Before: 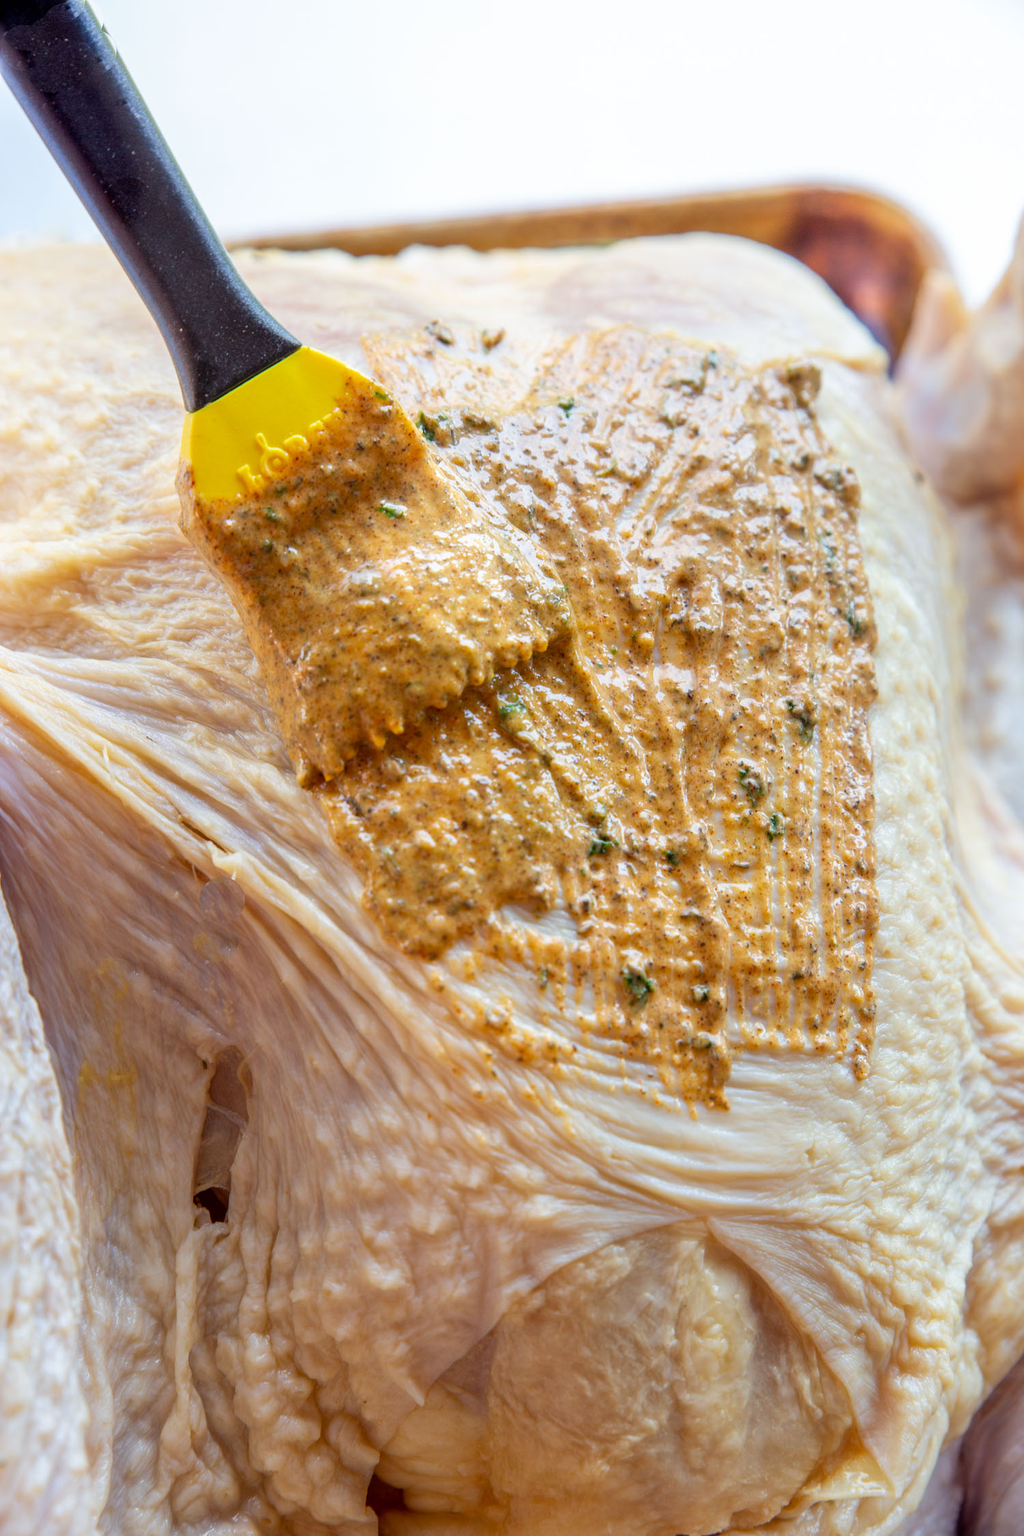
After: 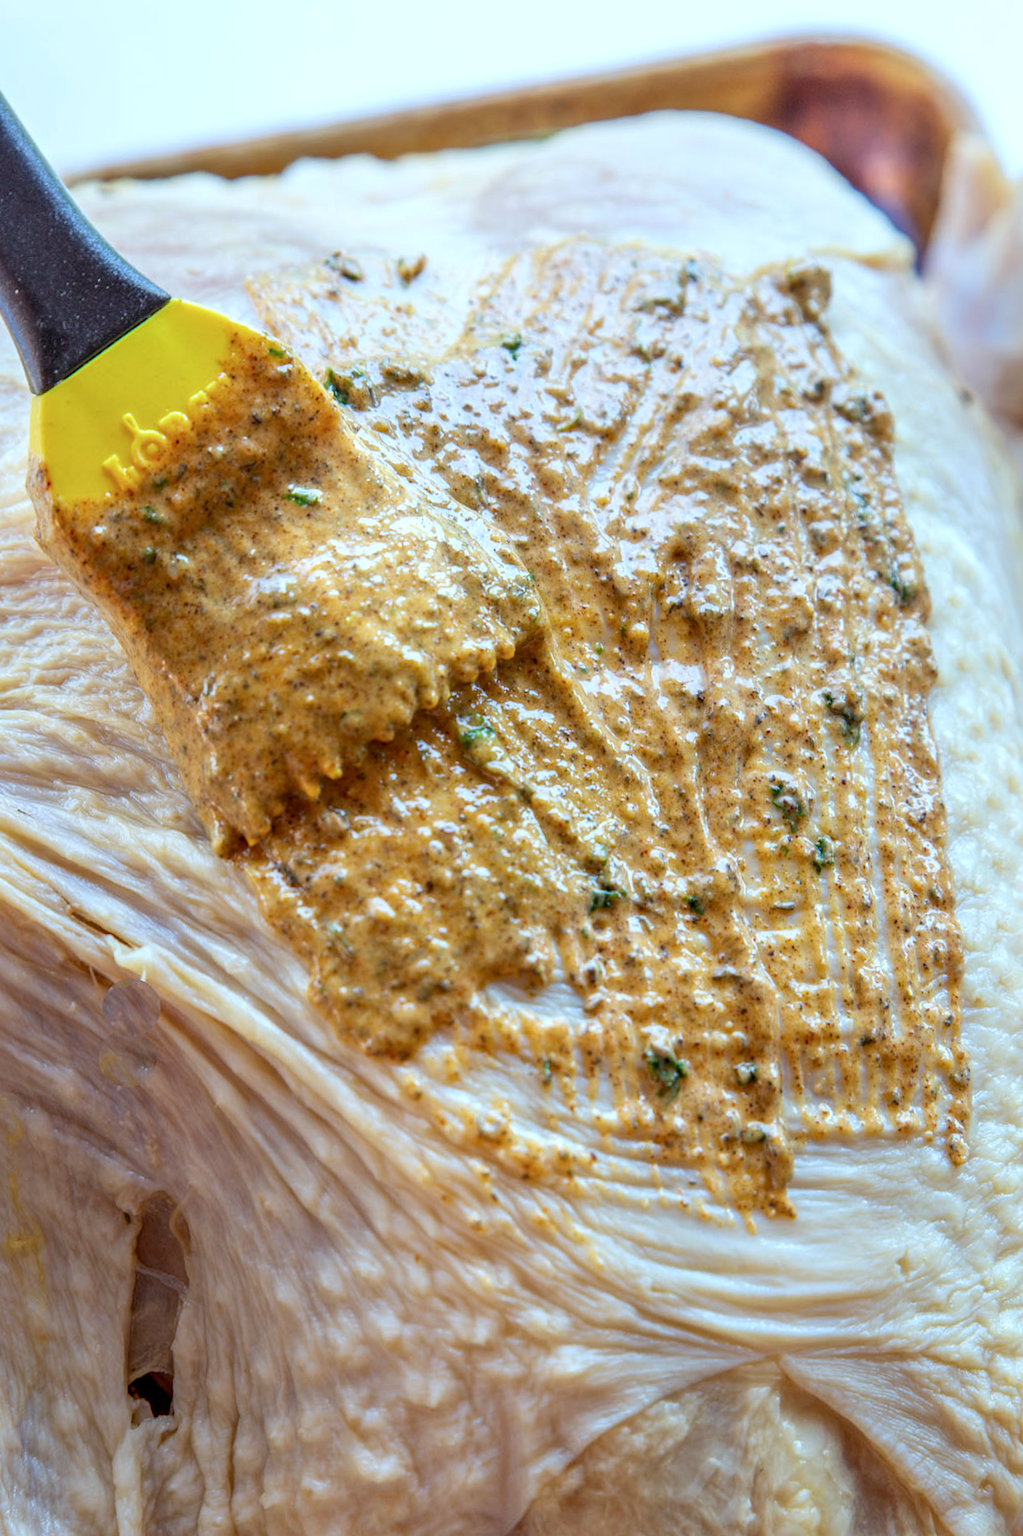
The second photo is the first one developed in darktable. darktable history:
rotate and perspective: rotation -4.98°, automatic cropping off
local contrast: on, module defaults
color calibration: illuminant Planckian (black body), x 0.375, y 0.373, temperature 4117 K
crop and rotate: left 17.046%, top 10.659%, right 12.989%, bottom 14.553%
